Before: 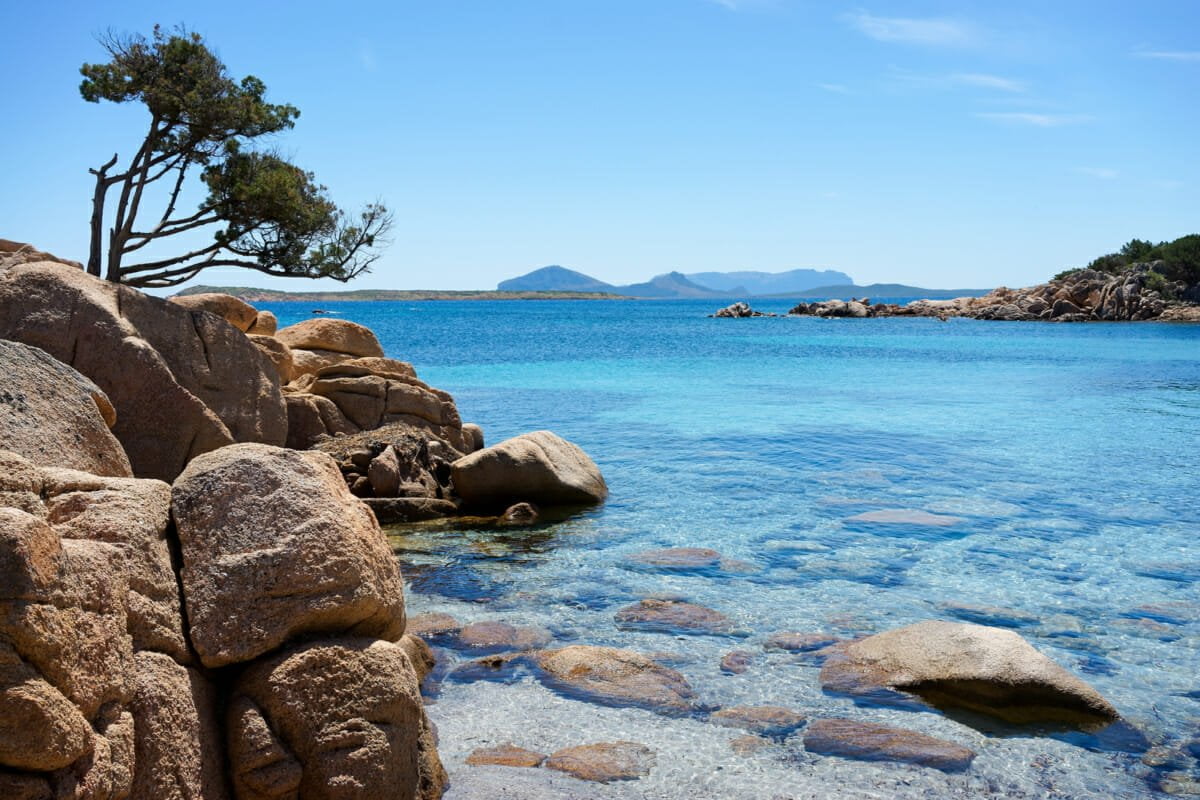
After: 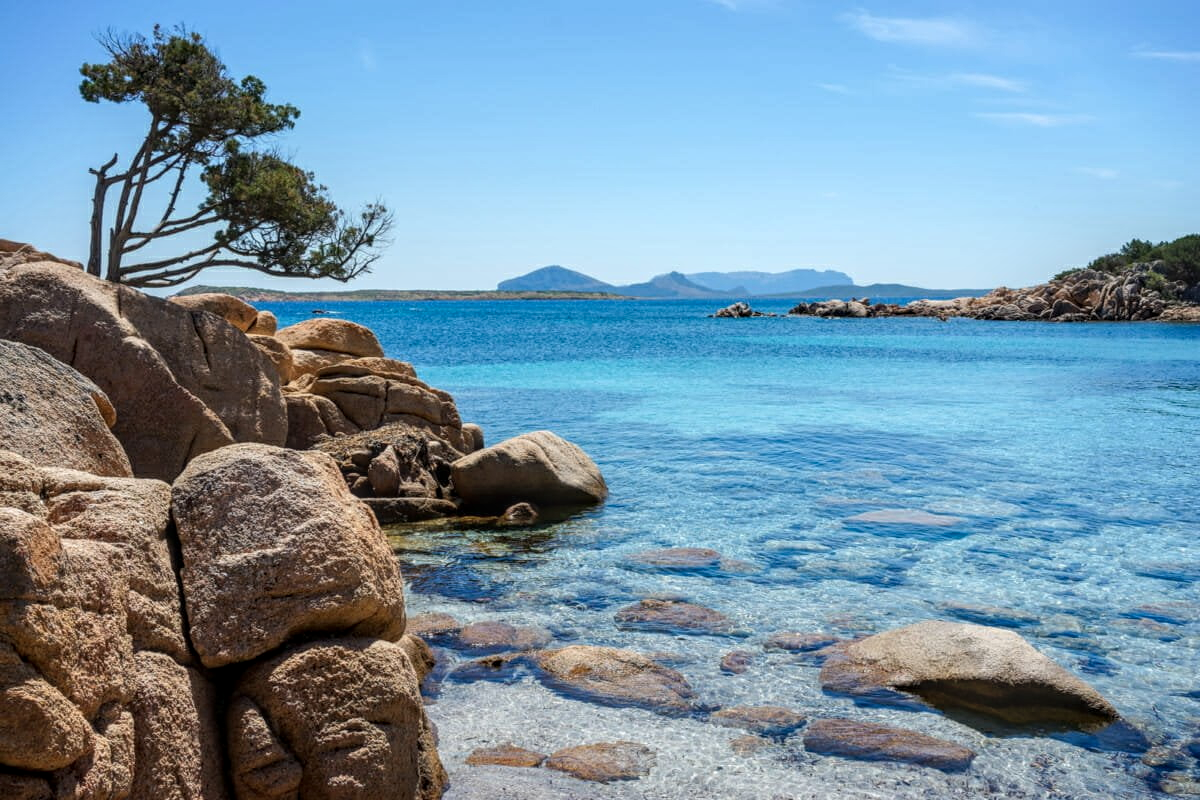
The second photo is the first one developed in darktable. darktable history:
local contrast: highlights 3%, shadows 4%, detail 134%
